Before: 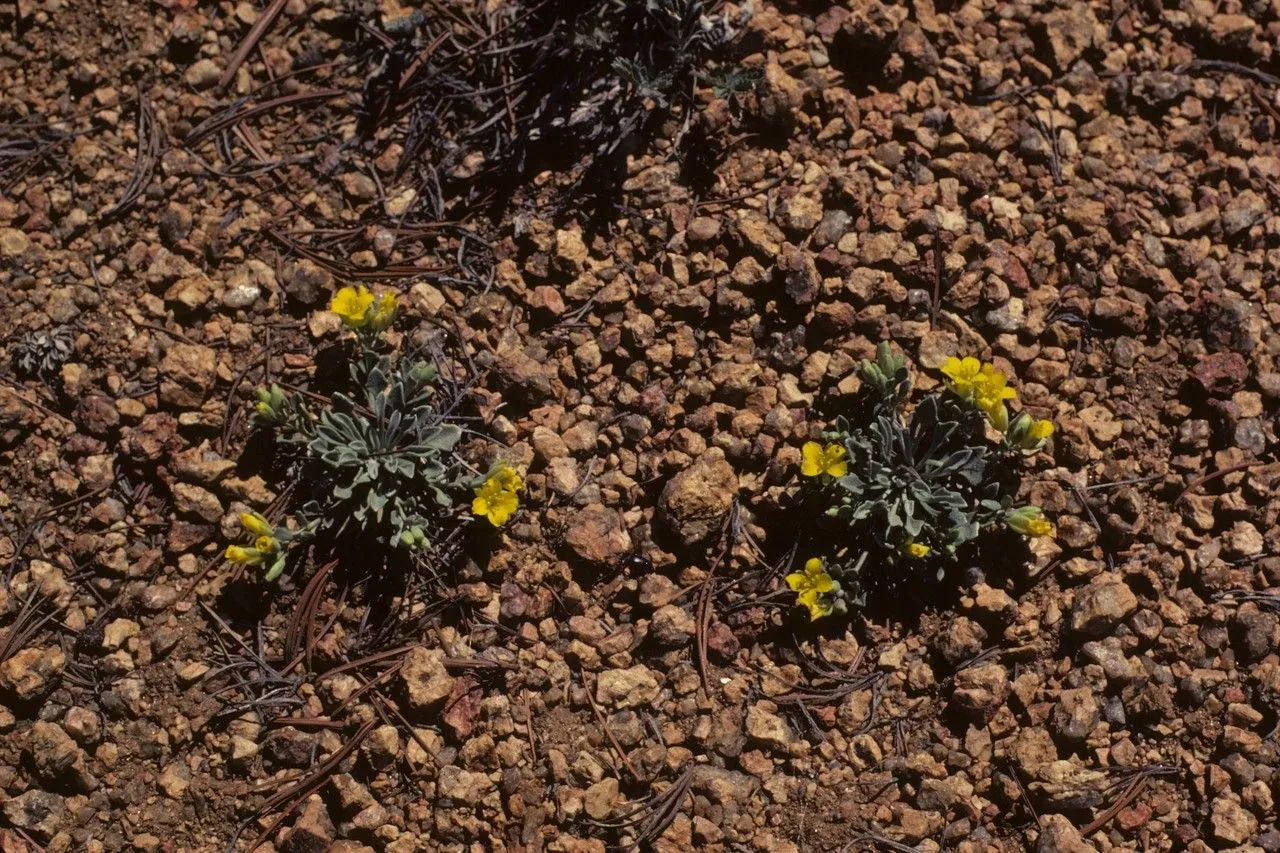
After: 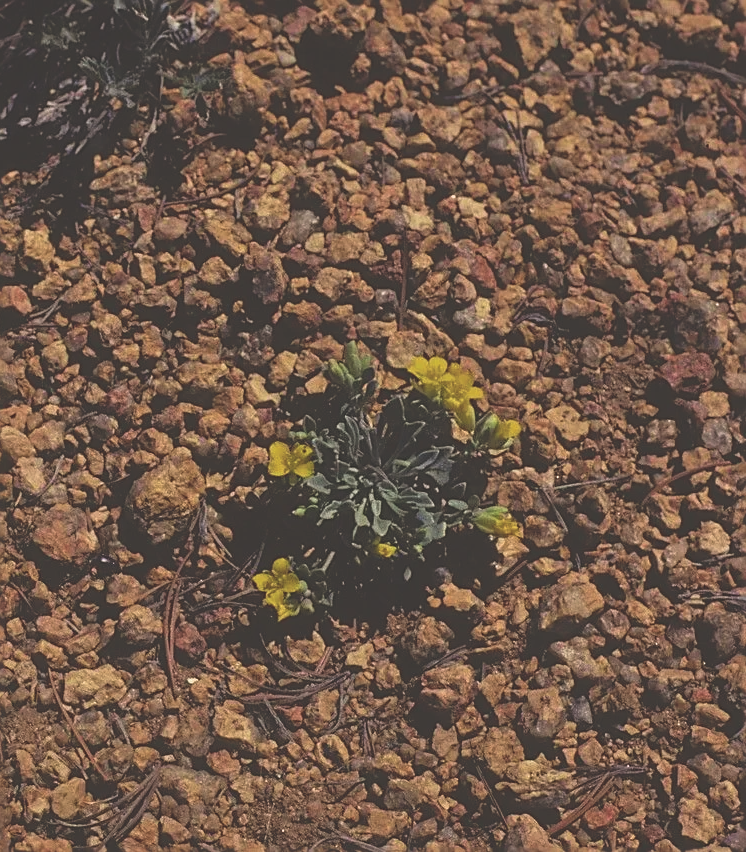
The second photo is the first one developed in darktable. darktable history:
velvia: strength 38.96%
sharpen: on, module defaults
crop: left 41.681%
contrast brightness saturation: brightness 0.115
exposure: black level correction -0.036, exposure -0.497 EV, compensate exposure bias true, compensate highlight preservation false
base curve: curves: ch0 [(0, 0) (0.303, 0.277) (1, 1)], preserve colors none
